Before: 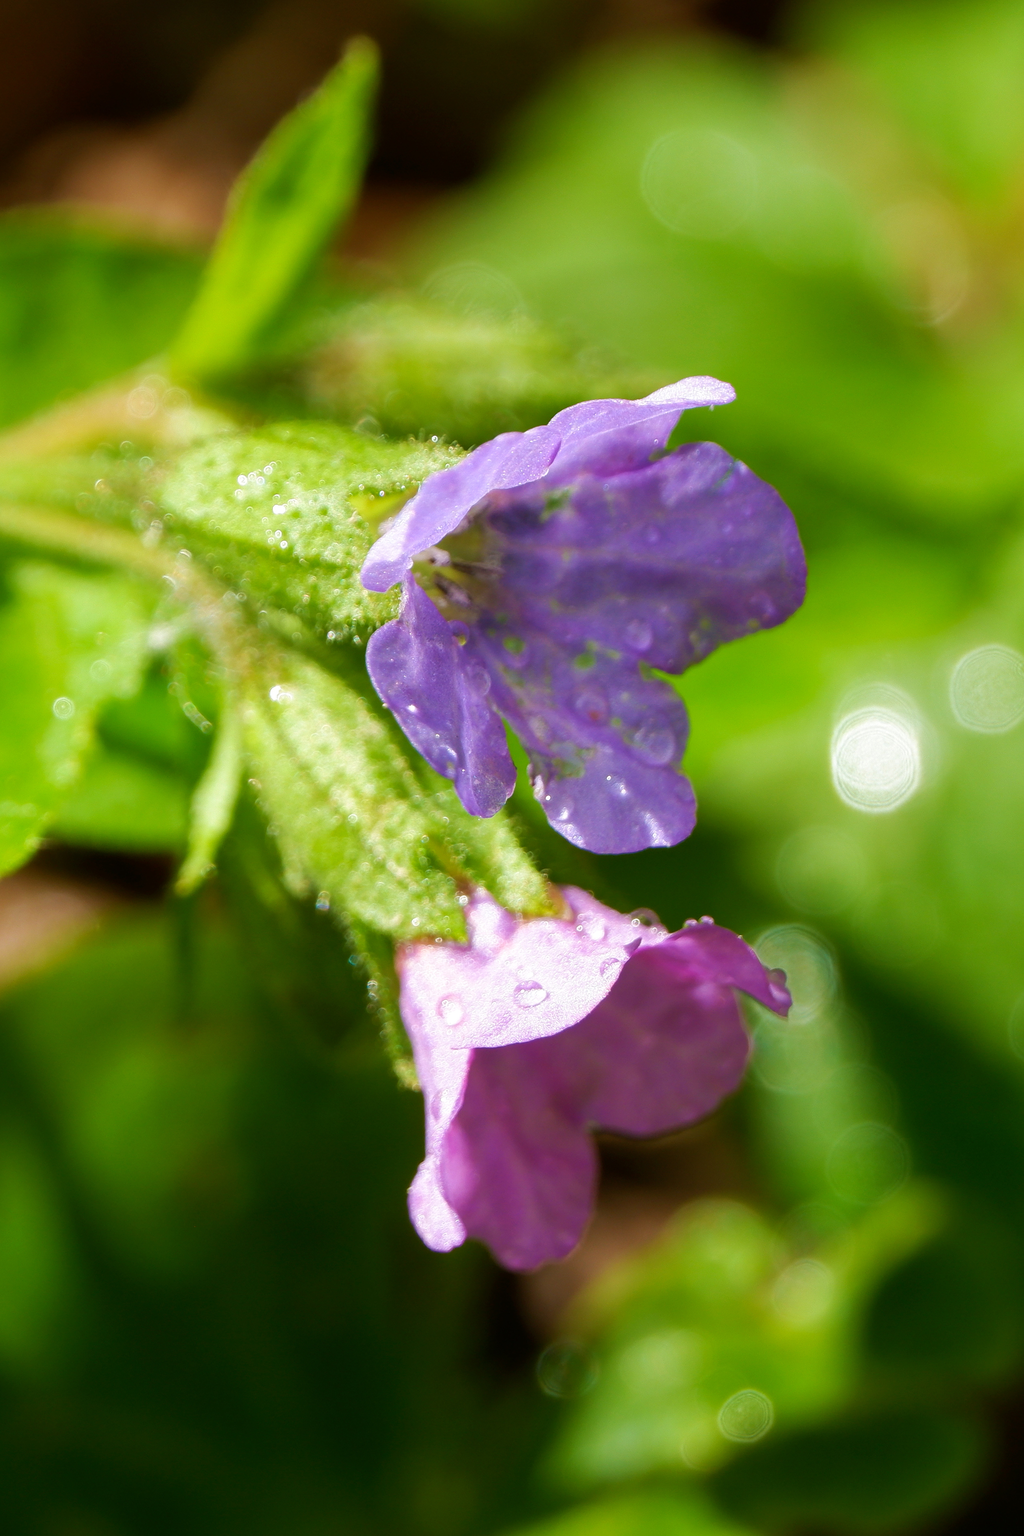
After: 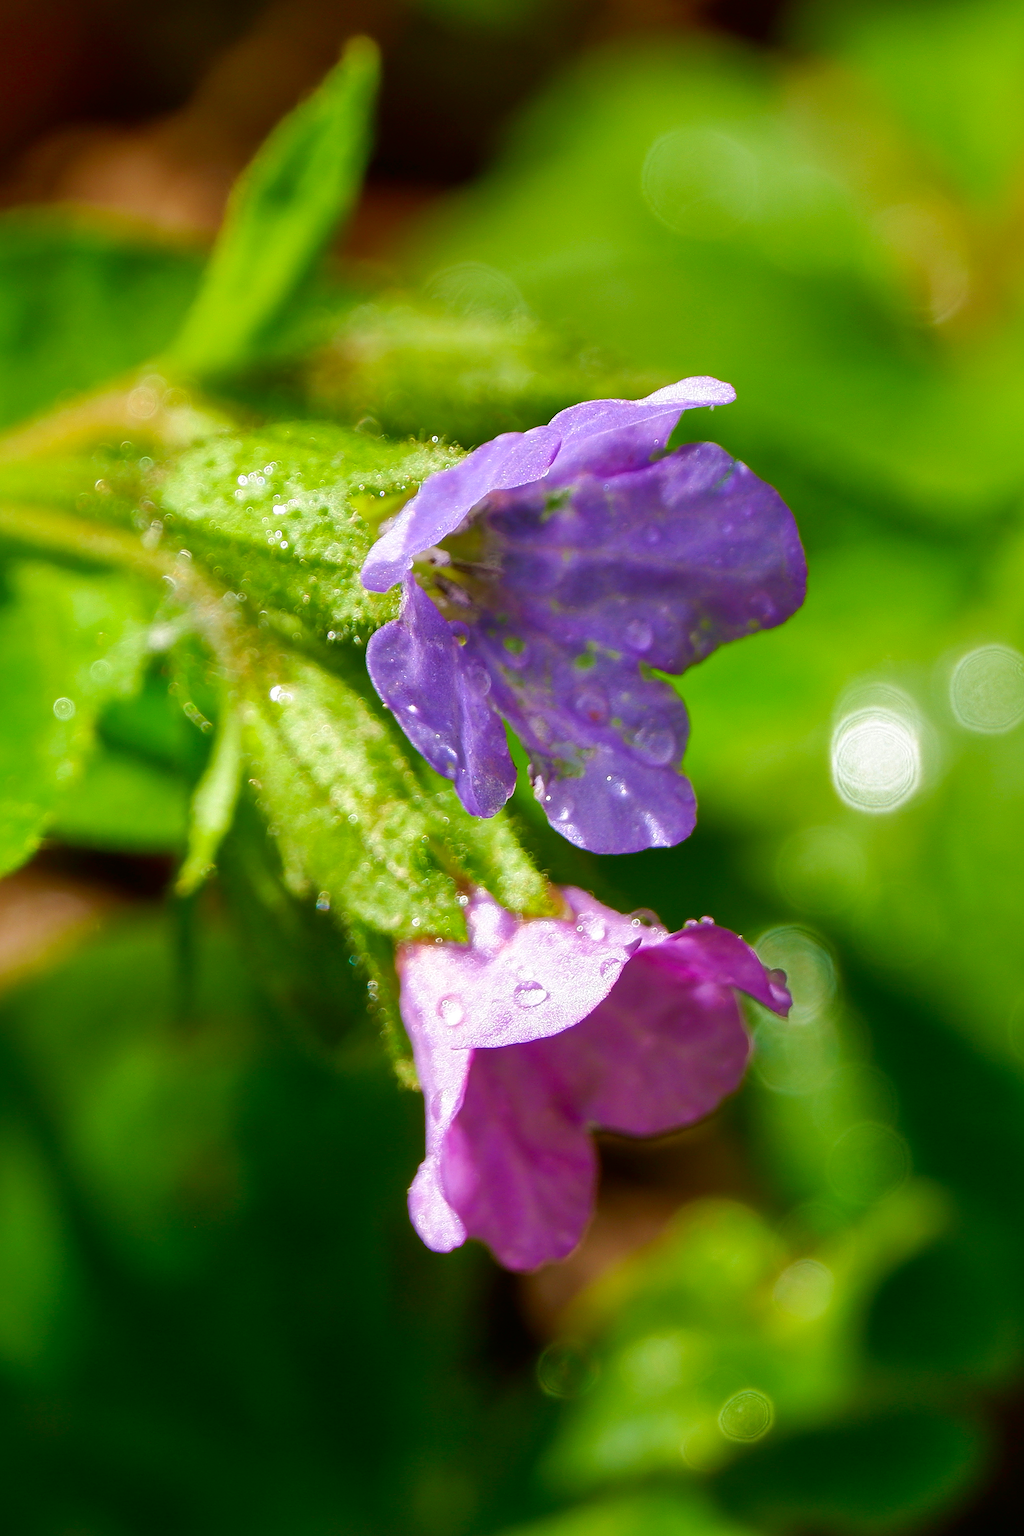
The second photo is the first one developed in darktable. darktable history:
sharpen: on, module defaults
contrast brightness saturation: contrast 0.13, brightness -0.05, saturation 0.16
shadows and highlights: on, module defaults
